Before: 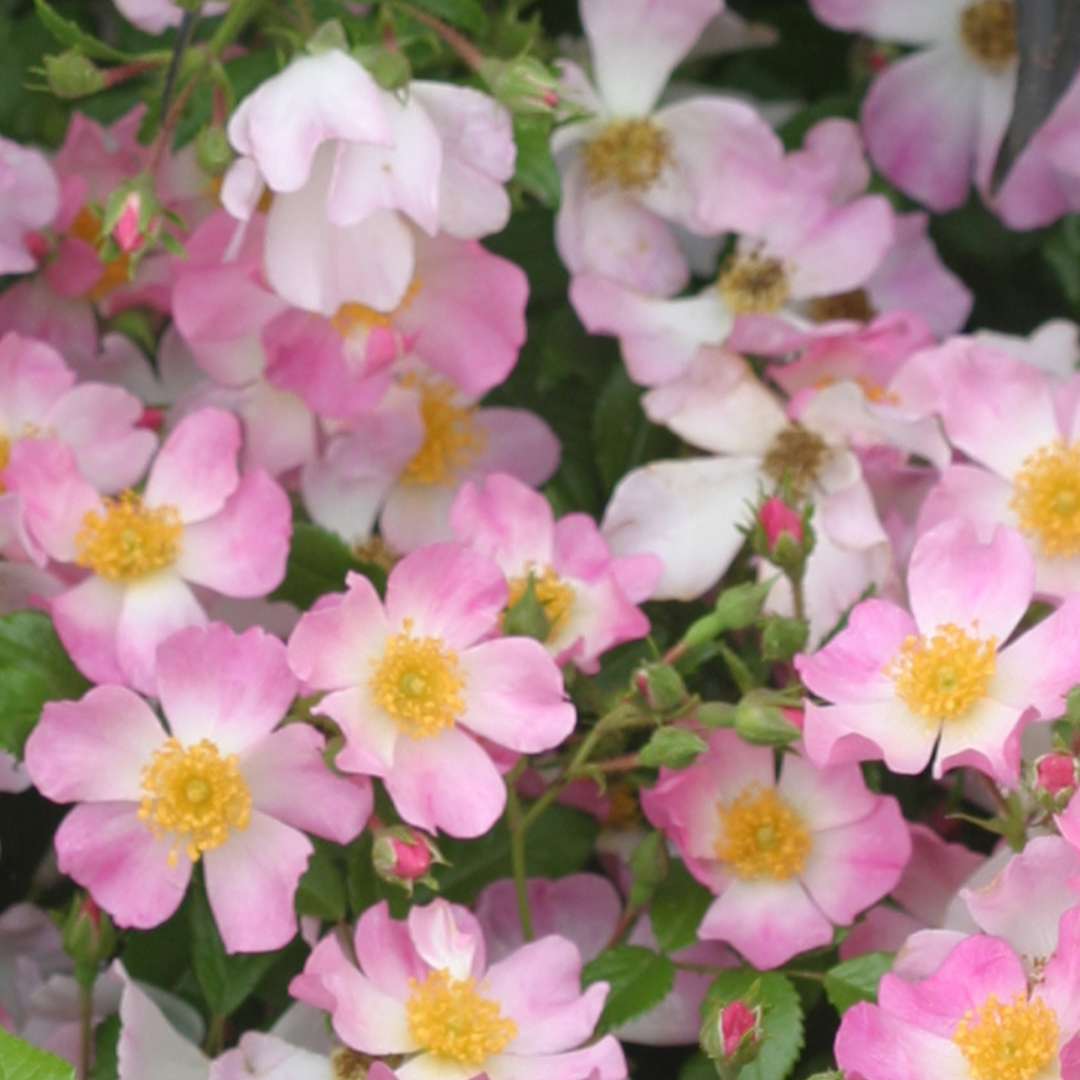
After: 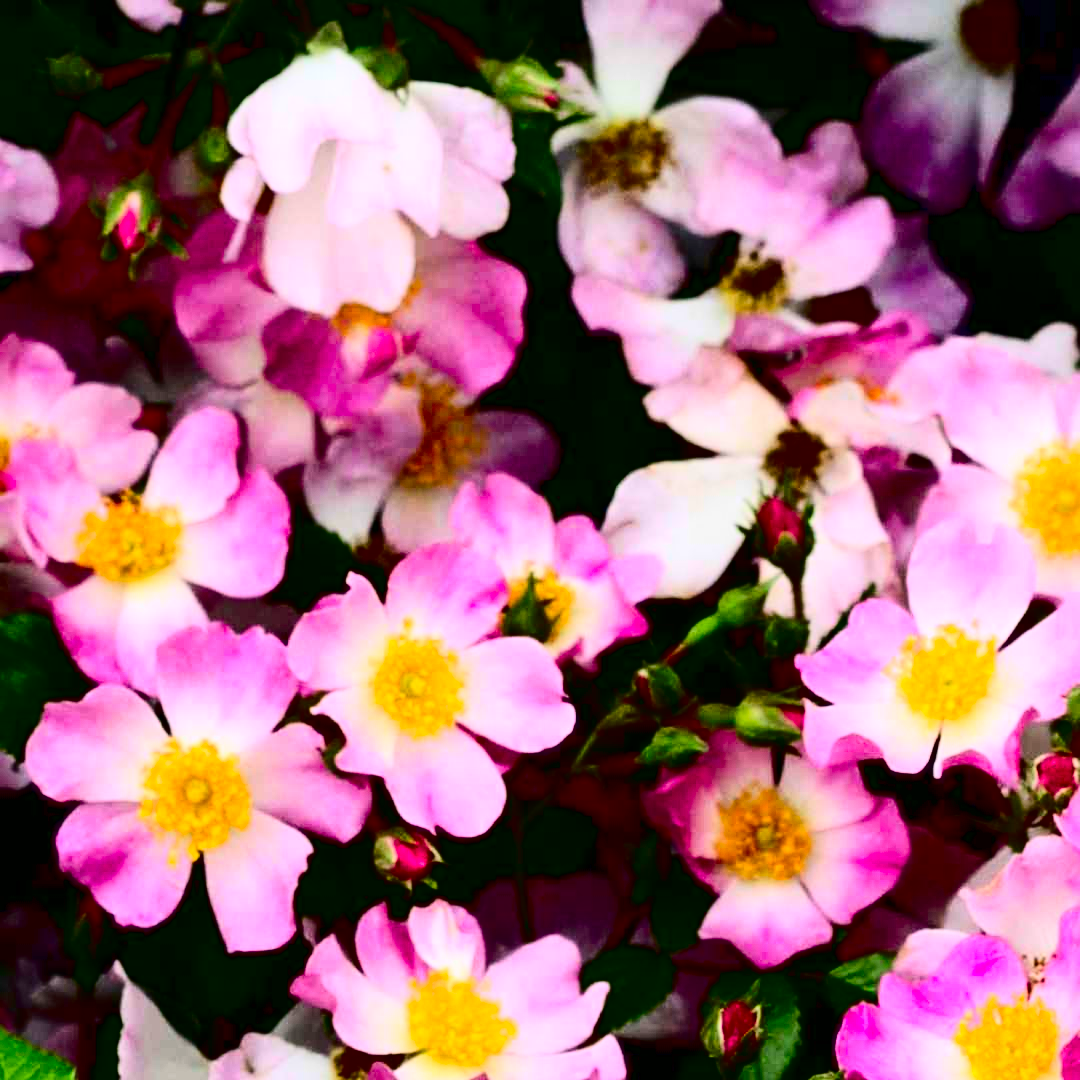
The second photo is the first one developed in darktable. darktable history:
contrast brightness saturation: contrast 0.767, brightness -0.984, saturation 0.993
